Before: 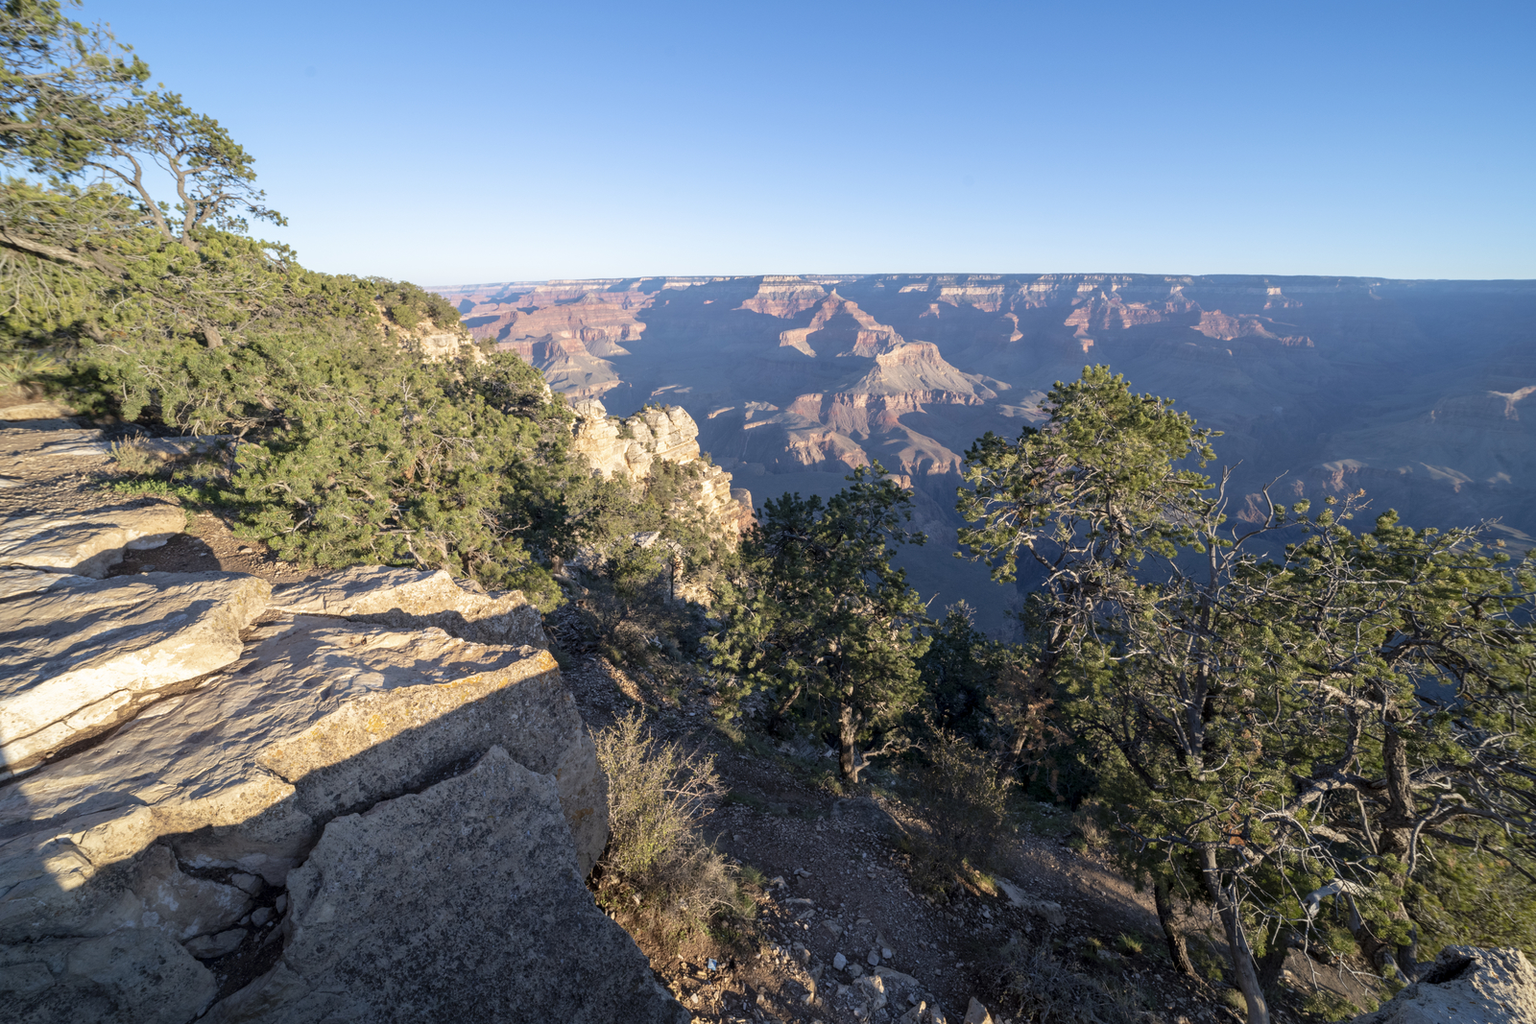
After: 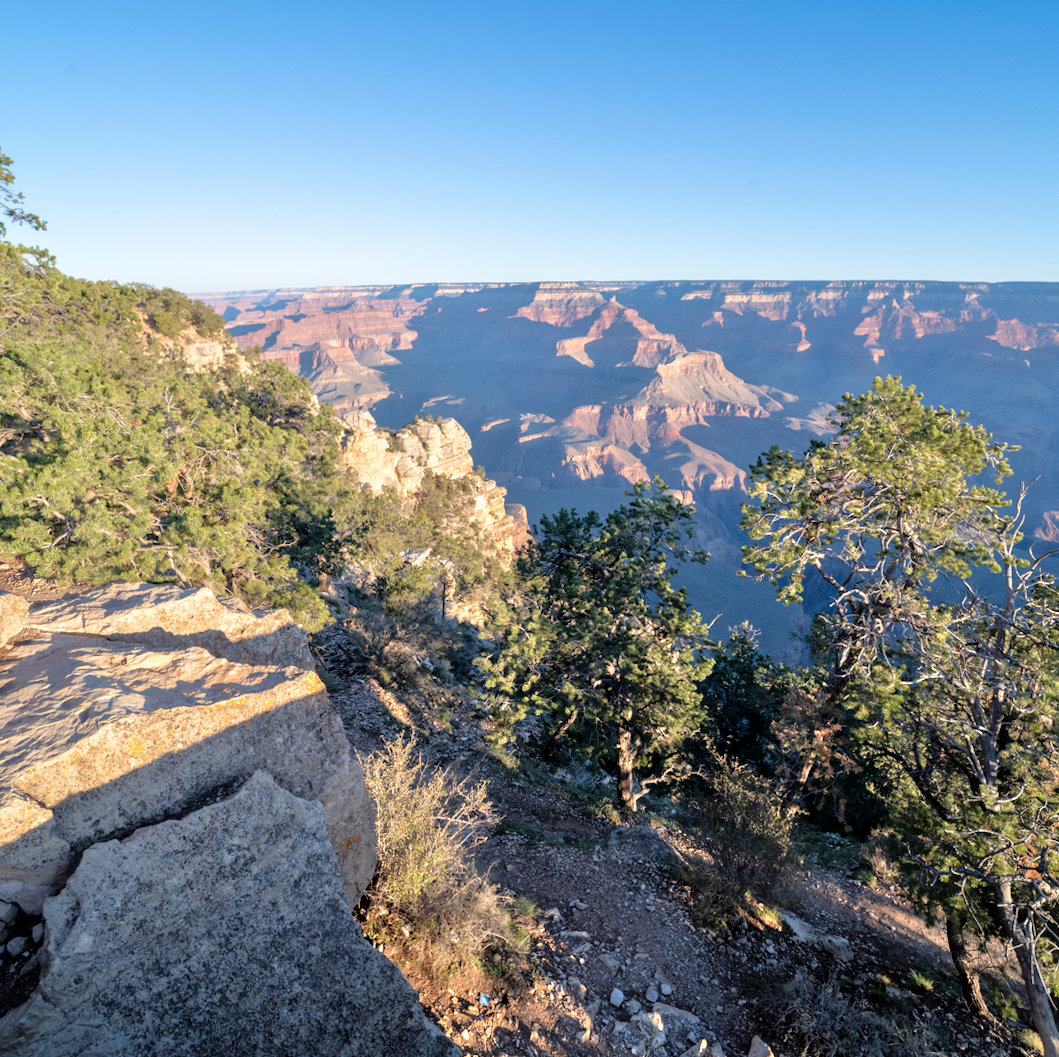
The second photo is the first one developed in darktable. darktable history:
crop and rotate: left 15.446%, right 17.836%
rotate and perspective: rotation 0.192°, lens shift (horizontal) -0.015, crop left 0.005, crop right 0.996, crop top 0.006, crop bottom 0.99
tone equalizer: -7 EV 0.15 EV, -6 EV 0.6 EV, -5 EV 1.15 EV, -4 EV 1.33 EV, -3 EV 1.15 EV, -2 EV 0.6 EV, -1 EV 0.15 EV, mask exposure compensation -0.5 EV
